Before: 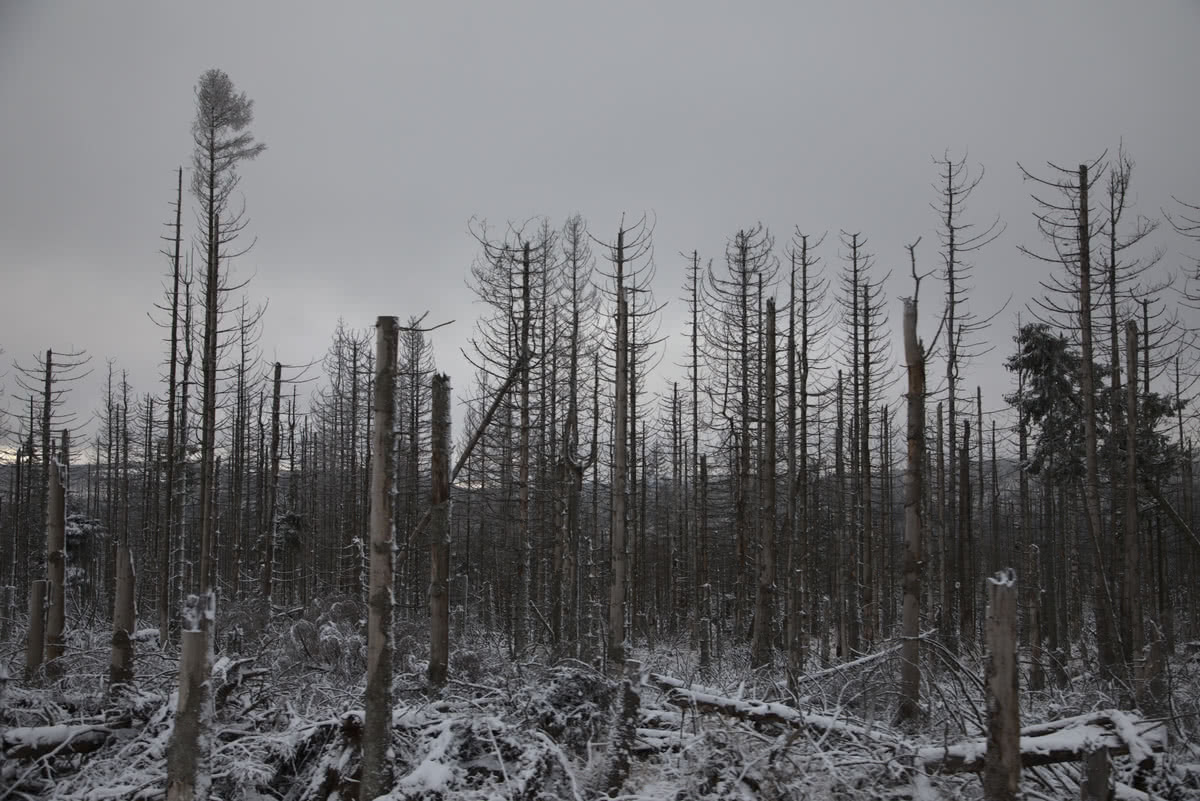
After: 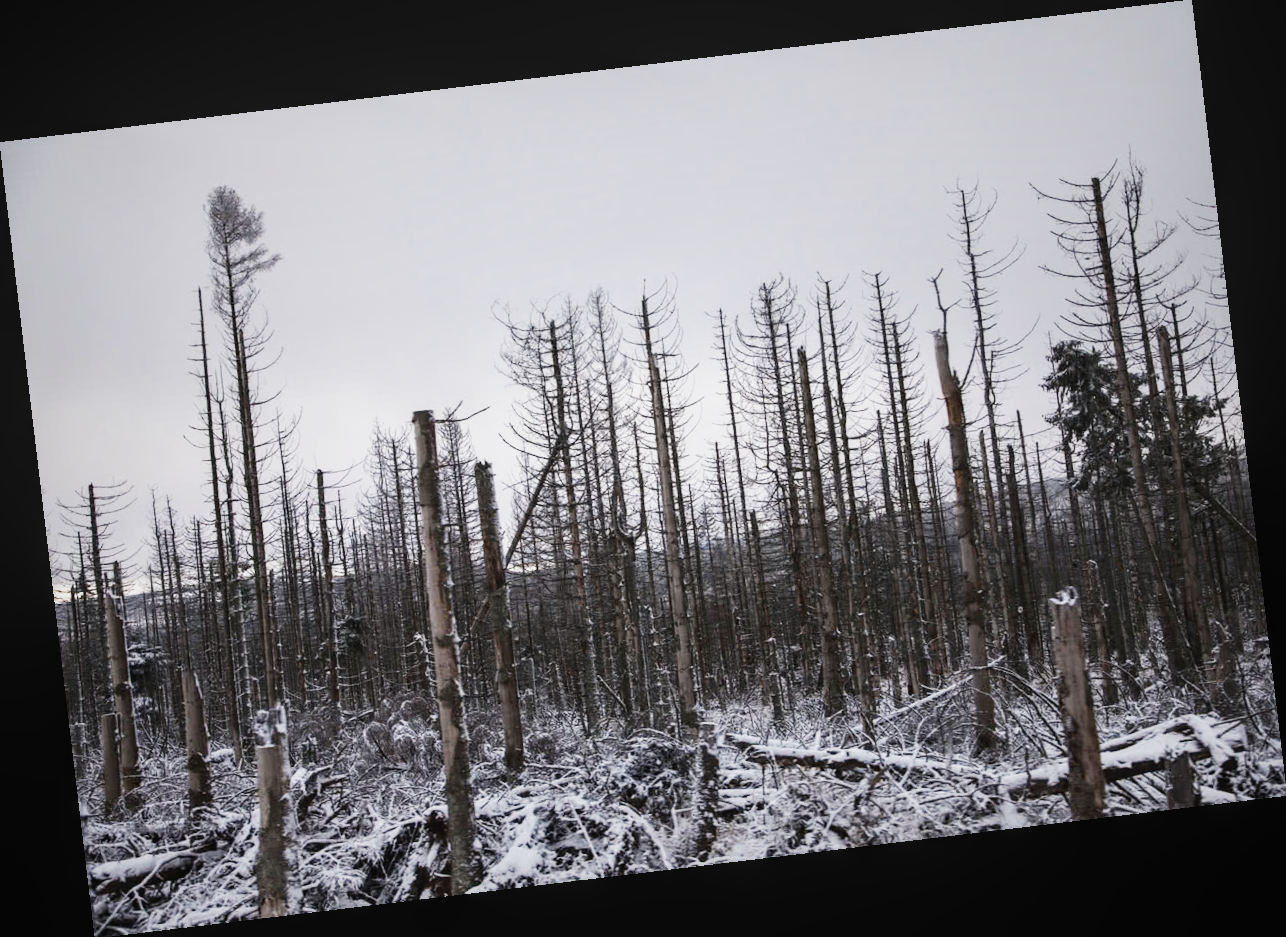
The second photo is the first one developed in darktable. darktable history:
local contrast: detail 110%
base curve: curves: ch0 [(0, 0) (0.007, 0.004) (0.027, 0.03) (0.046, 0.07) (0.207, 0.54) (0.442, 0.872) (0.673, 0.972) (1, 1)], preserve colors none
rotate and perspective: rotation -6.83°, automatic cropping off
white balance: red 1.009, blue 1.027
